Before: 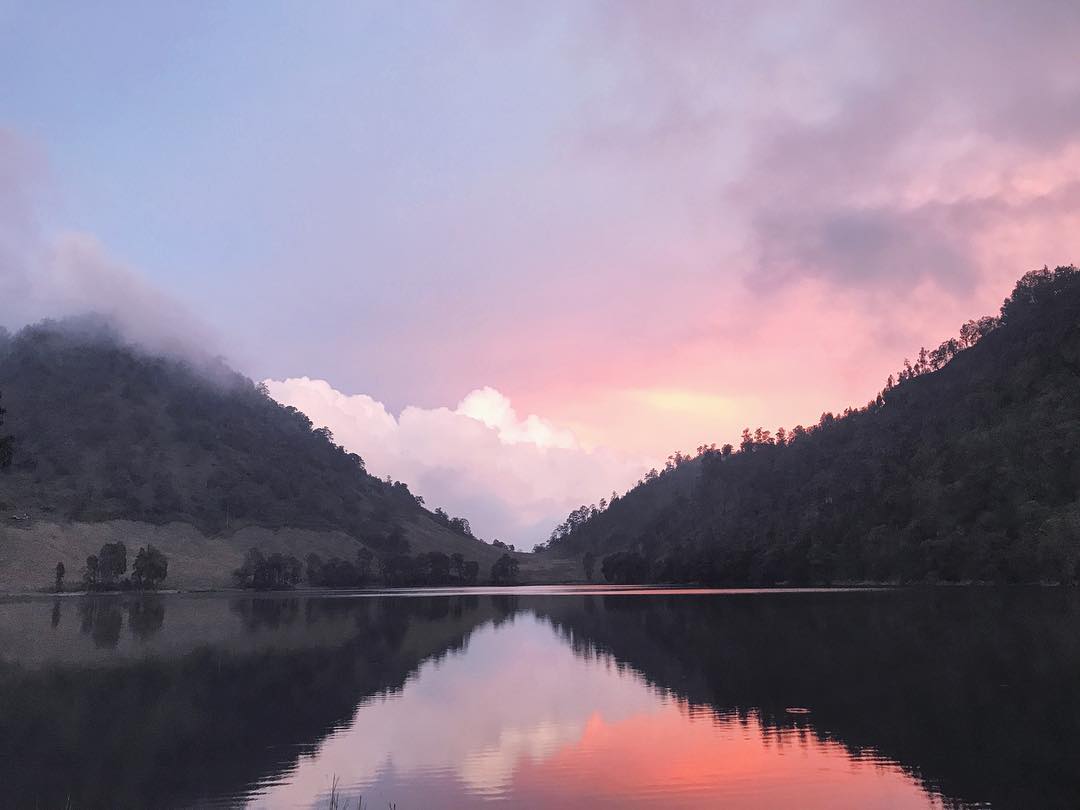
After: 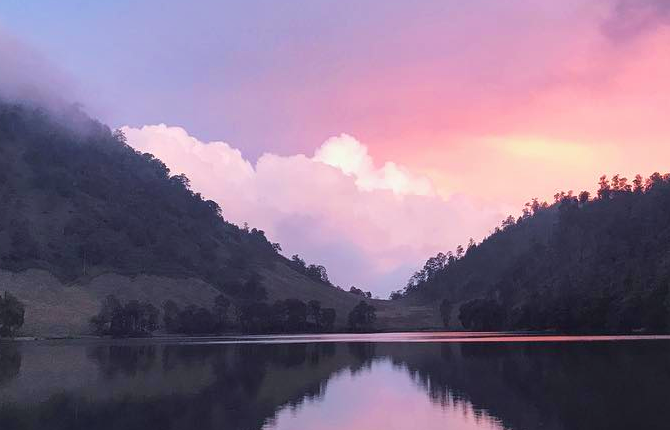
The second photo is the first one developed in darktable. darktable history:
crop: left 13.312%, top 31.28%, right 24.627%, bottom 15.582%
velvia: strength 50%
white balance: red 0.986, blue 1.01
shadows and highlights: shadows 5, soften with gaussian
